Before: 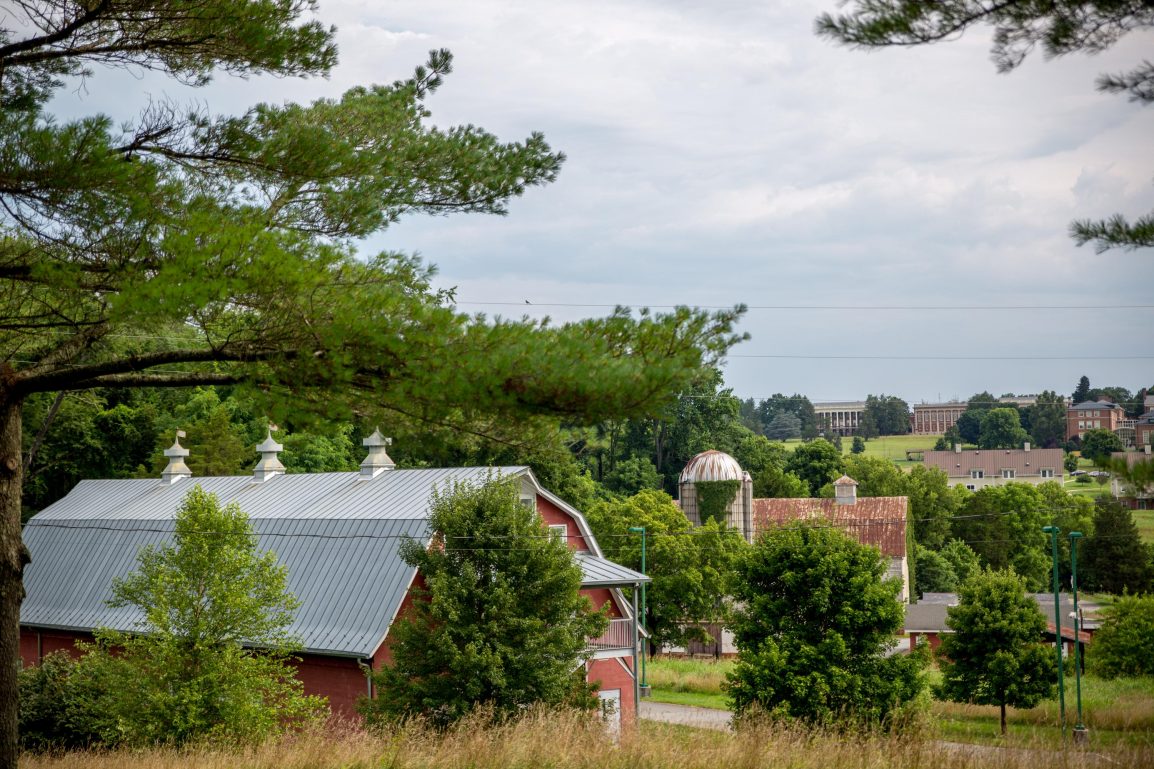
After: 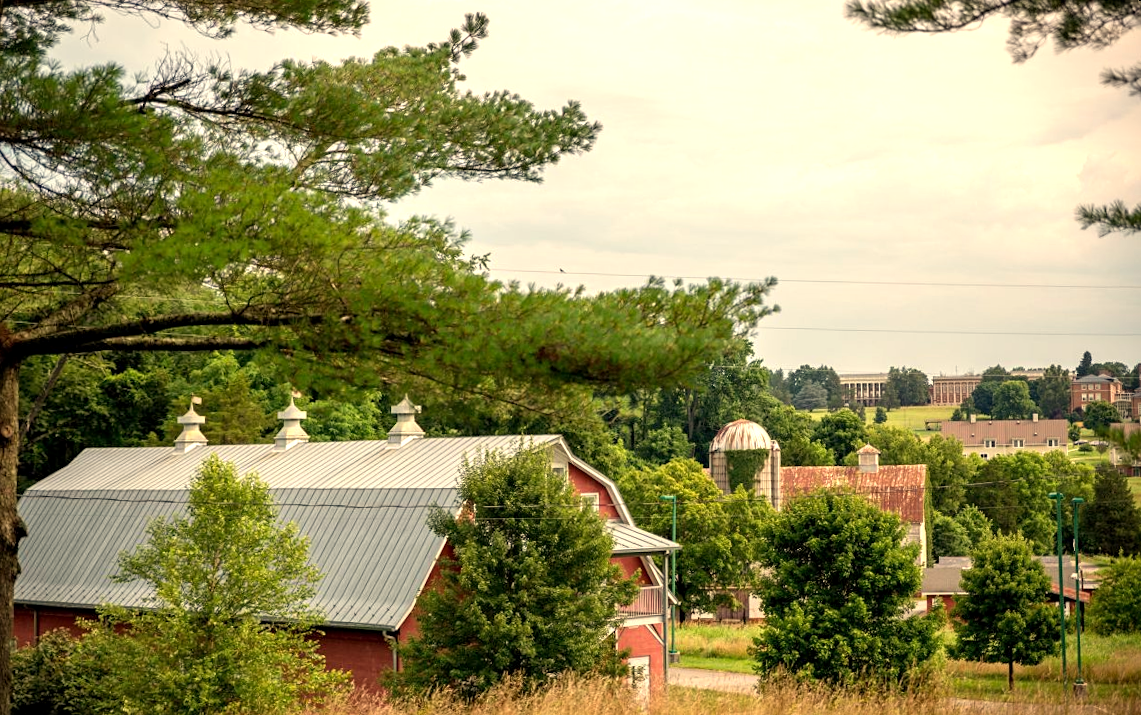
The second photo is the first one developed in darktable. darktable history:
white balance: red 1.123, blue 0.83
rotate and perspective: rotation 0.679°, lens shift (horizontal) 0.136, crop left 0.009, crop right 0.991, crop top 0.078, crop bottom 0.95
sharpen: amount 0.2
exposure: black level correction 0.001, exposure 0.5 EV, compensate exposure bias true, compensate highlight preservation false
